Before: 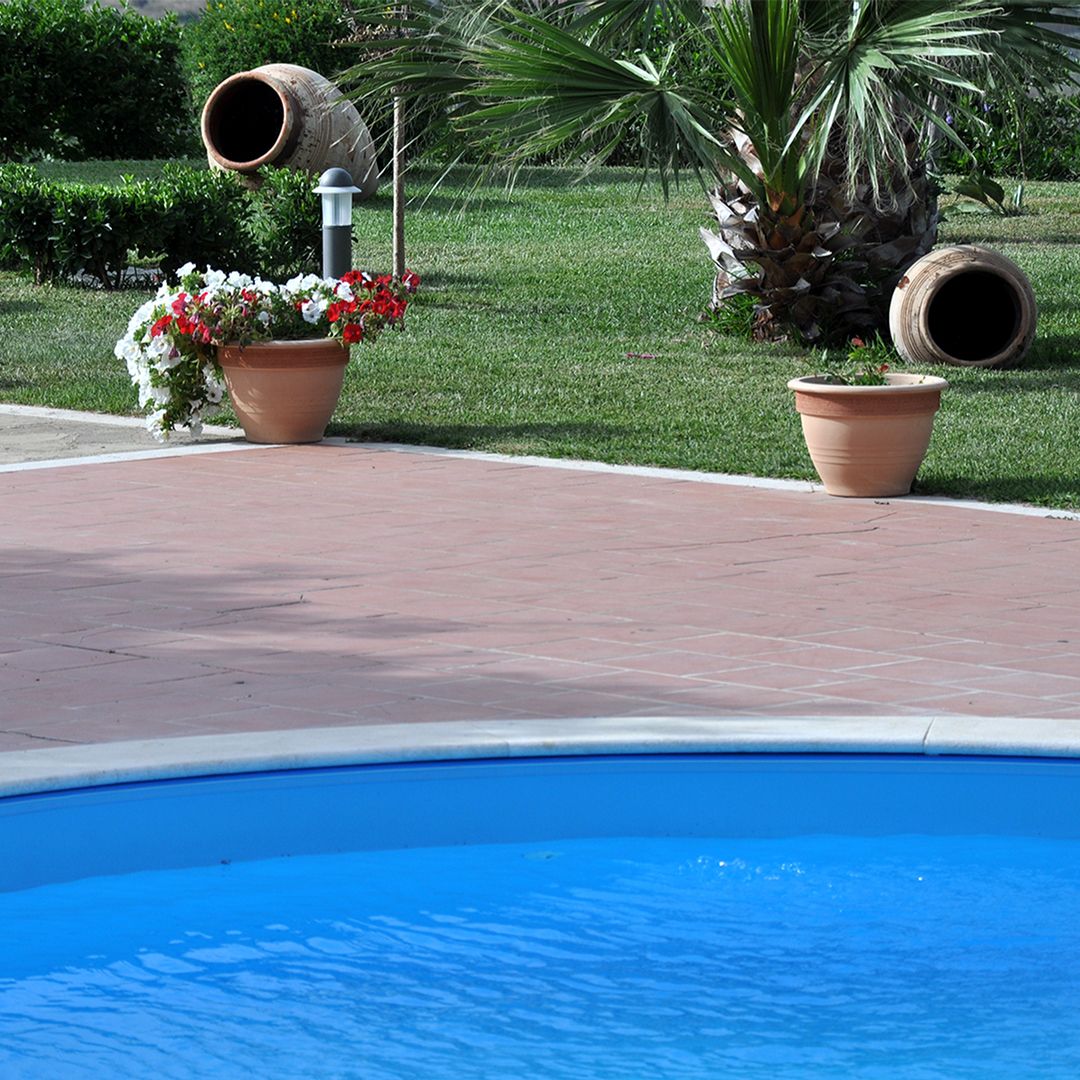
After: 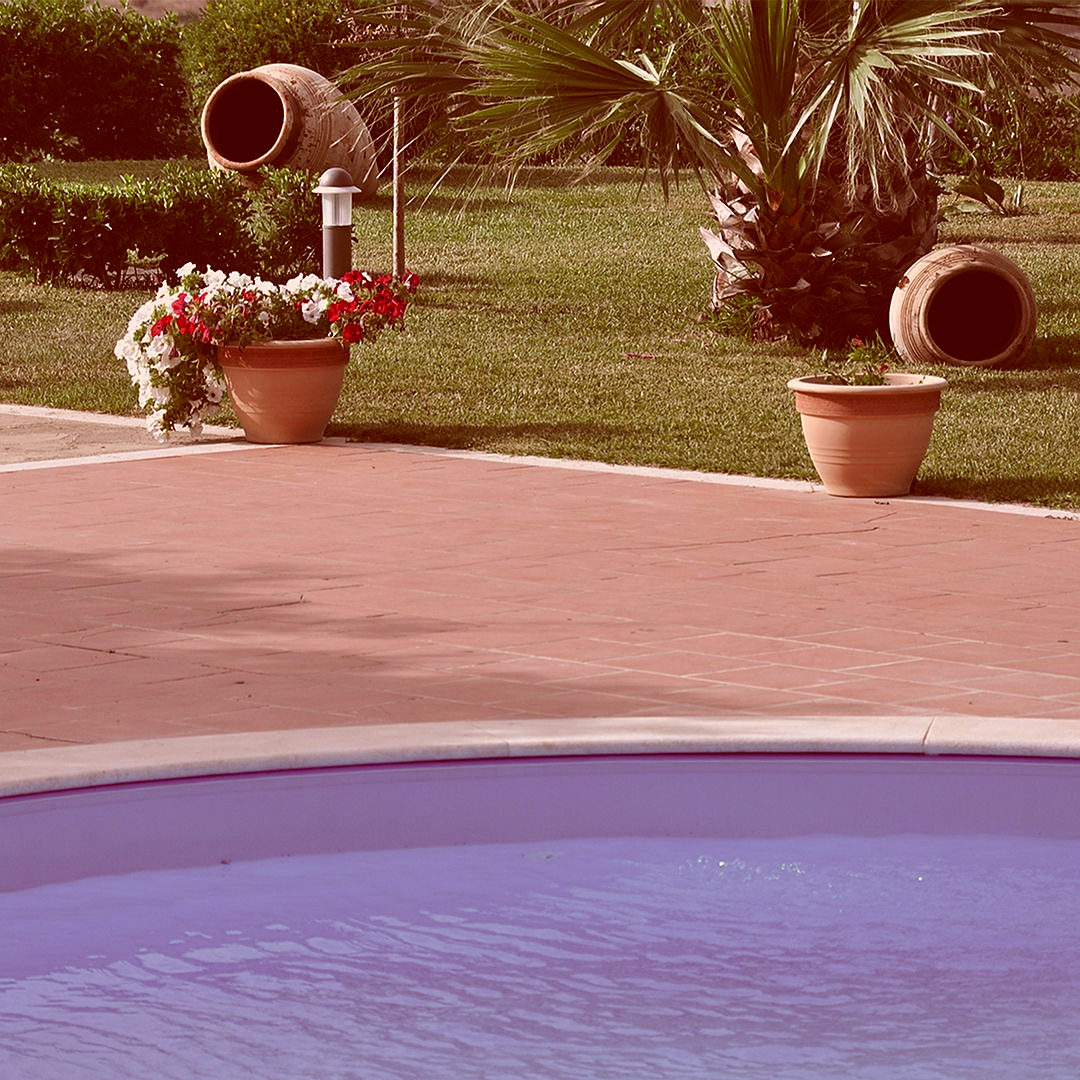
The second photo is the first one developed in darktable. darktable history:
sharpen: radius 0.979, amount 0.604
exposure: black level correction -0.013, exposure -0.188 EV, compensate highlight preservation false
color correction: highlights a* 9.19, highlights b* 9.02, shadows a* 39.87, shadows b* 39.87, saturation 0.821
